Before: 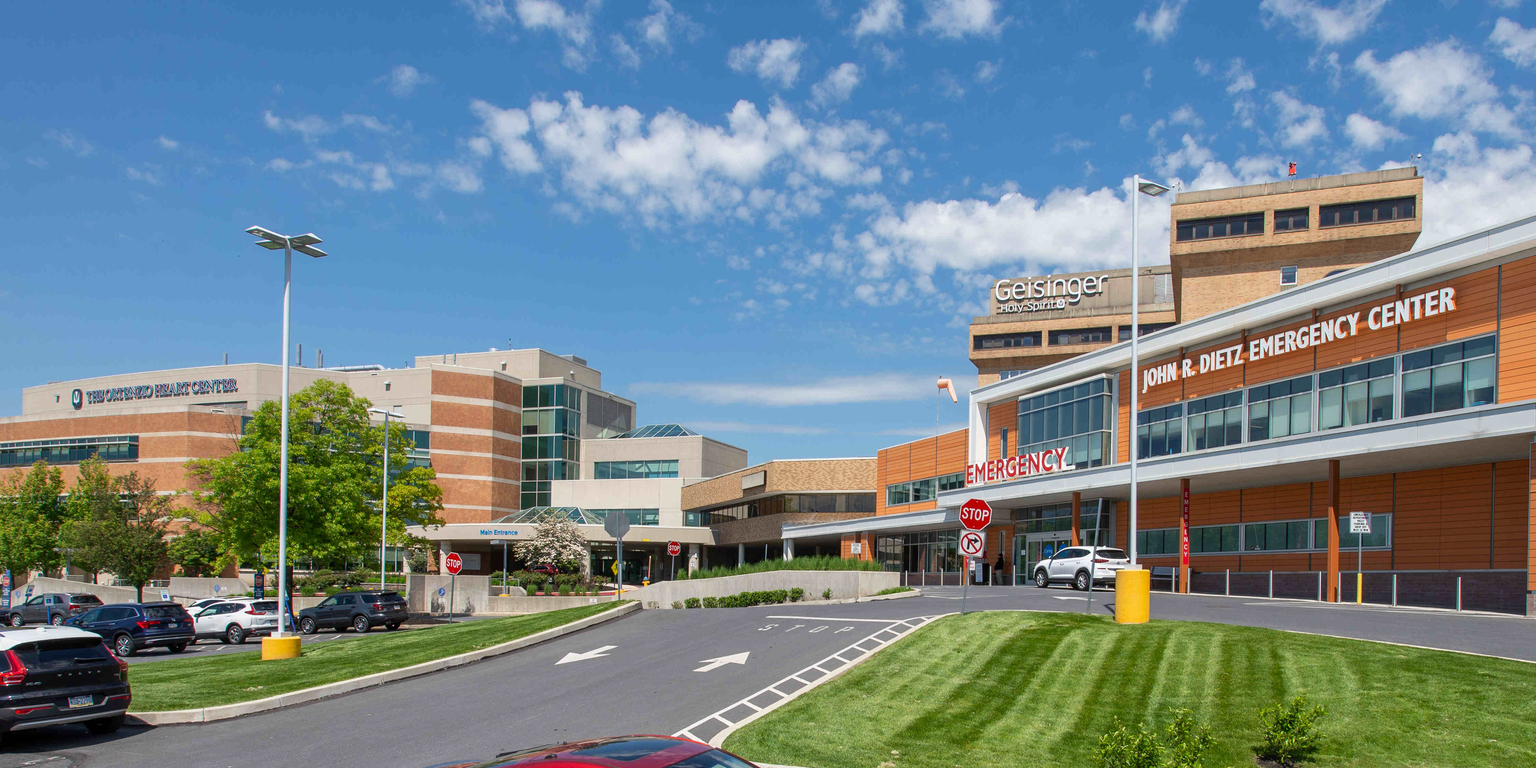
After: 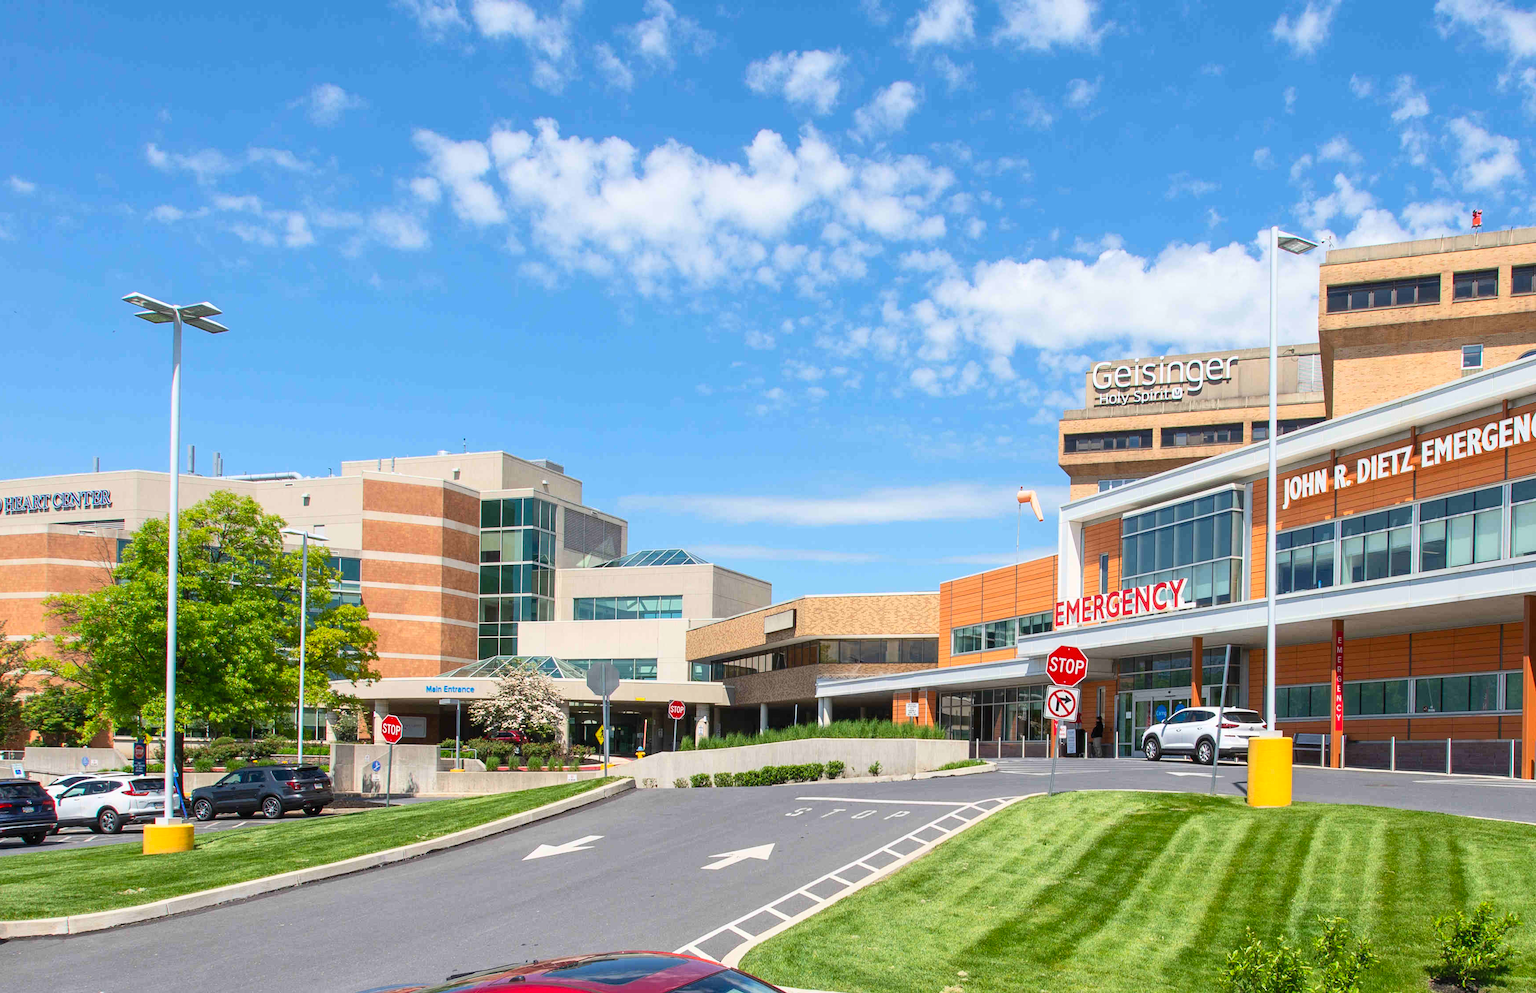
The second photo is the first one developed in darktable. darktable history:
contrast brightness saturation: contrast 0.195, brightness 0.167, saturation 0.224
crop: left 9.845%, right 12.844%
